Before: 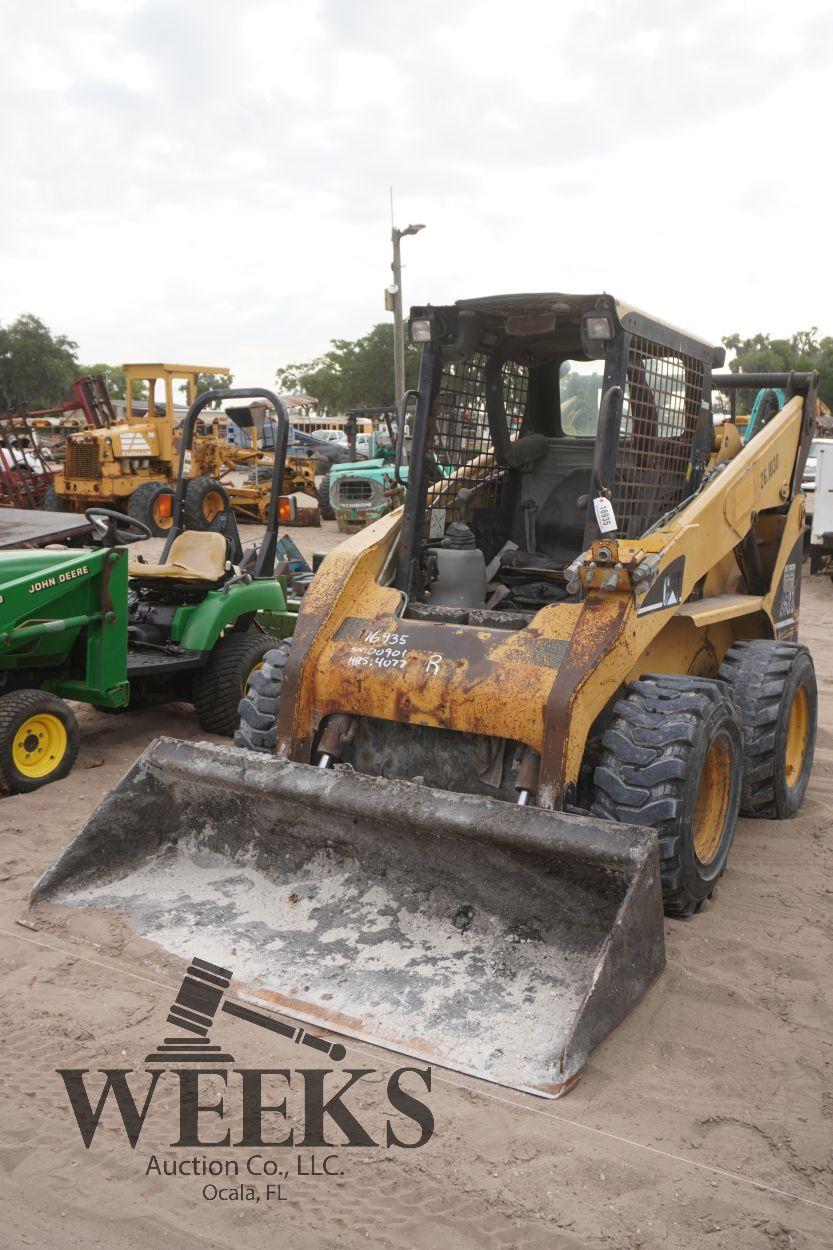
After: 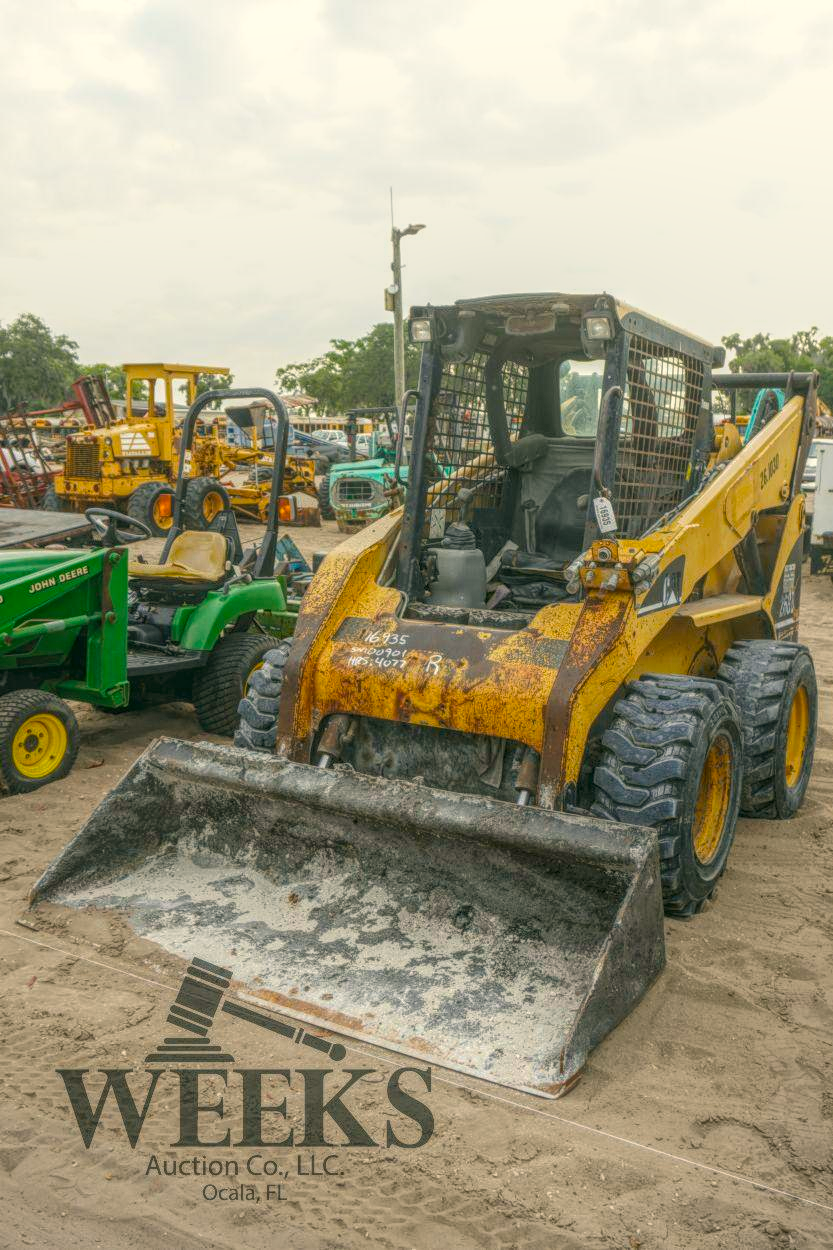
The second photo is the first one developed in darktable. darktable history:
local contrast: highlights 20%, shadows 30%, detail 200%, midtone range 0.2
shadows and highlights: shadows -30, highlights 30
color balance rgb: perceptual saturation grading › global saturation 30%, global vibrance 20%
color correction: highlights a* -0.482, highlights b* 9.48, shadows a* -9.48, shadows b* 0.803
